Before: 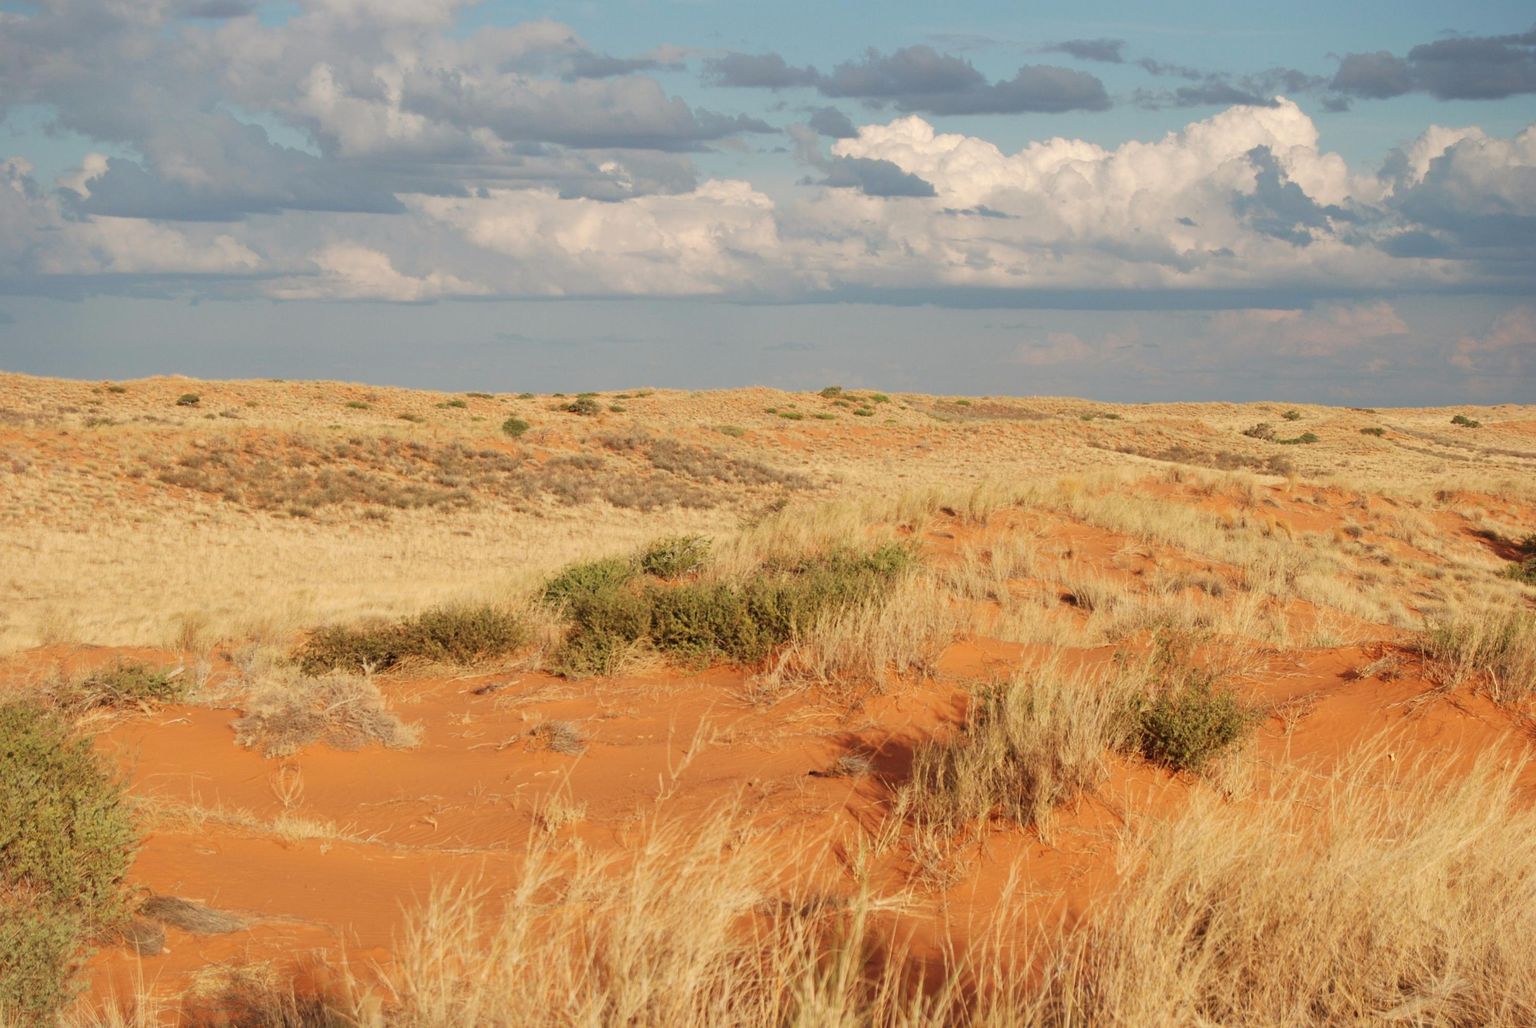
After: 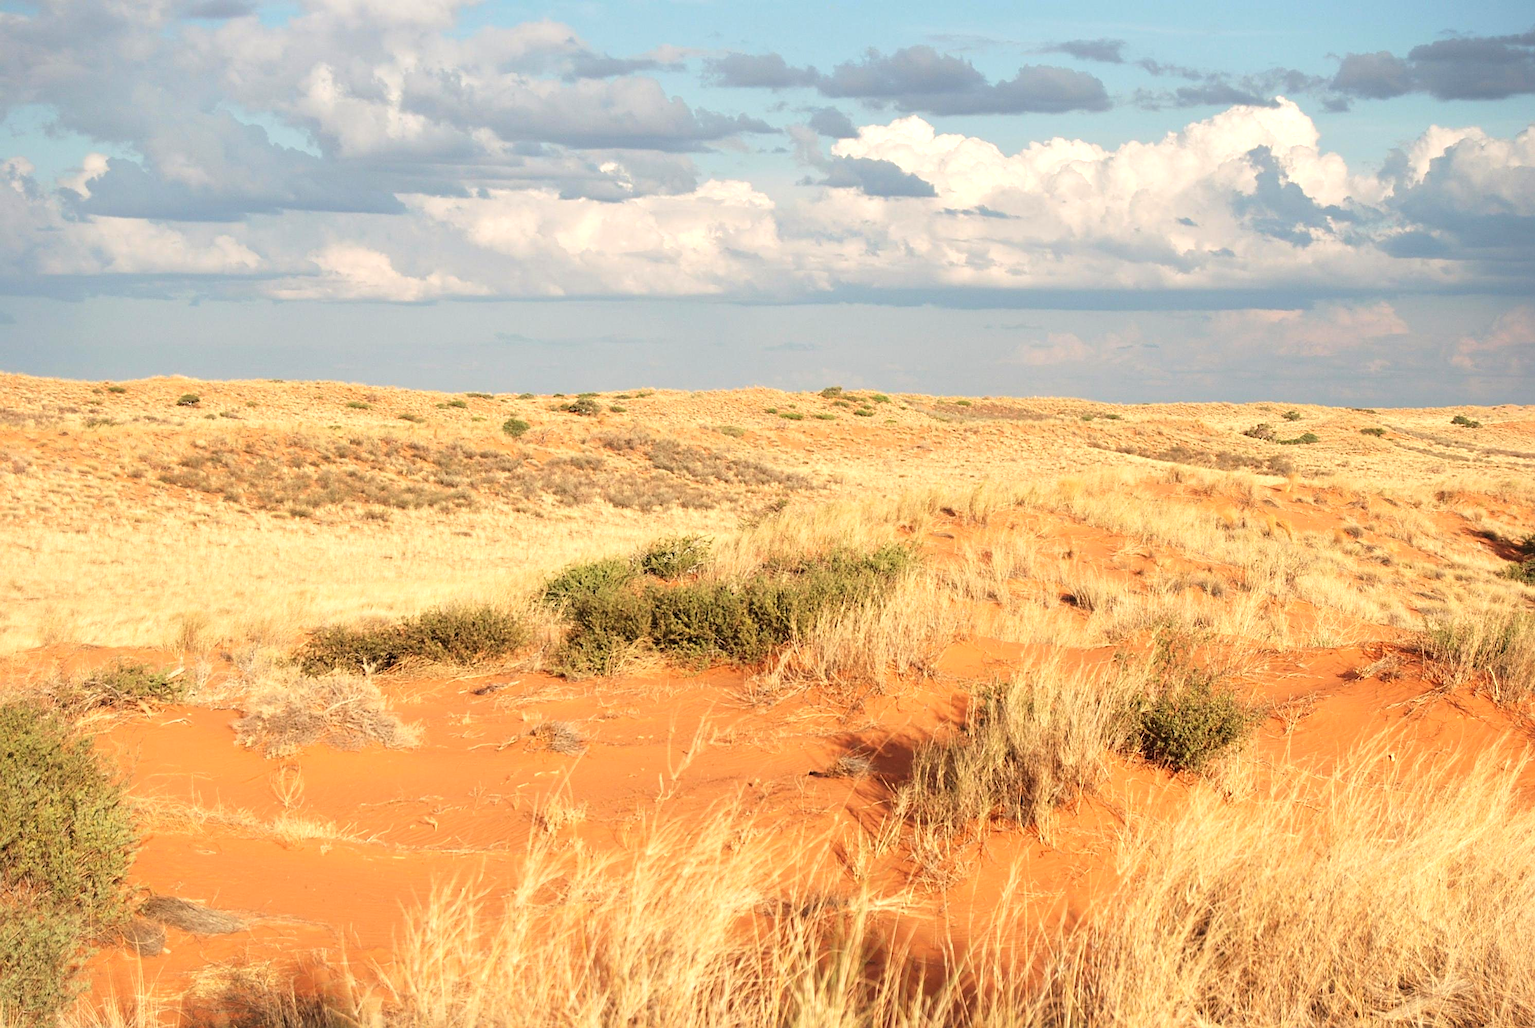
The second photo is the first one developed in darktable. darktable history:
sharpen: on, module defaults
tone equalizer: -8 EV 0.001 EV, -7 EV -0.002 EV, -6 EV 0.002 EV, -5 EV -0.03 EV, -4 EV -0.116 EV, -3 EV -0.169 EV, -2 EV 0.24 EV, -1 EV 0.702 EV, +0 EV 0.493 EV
